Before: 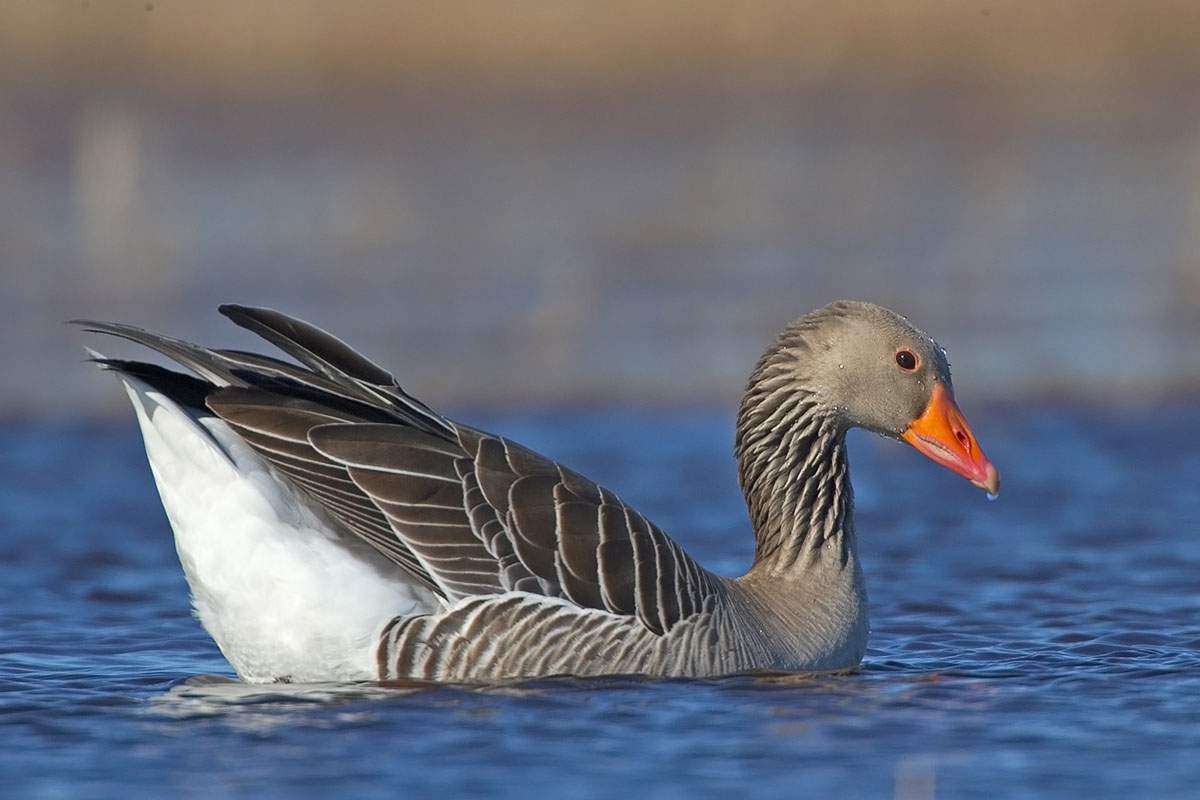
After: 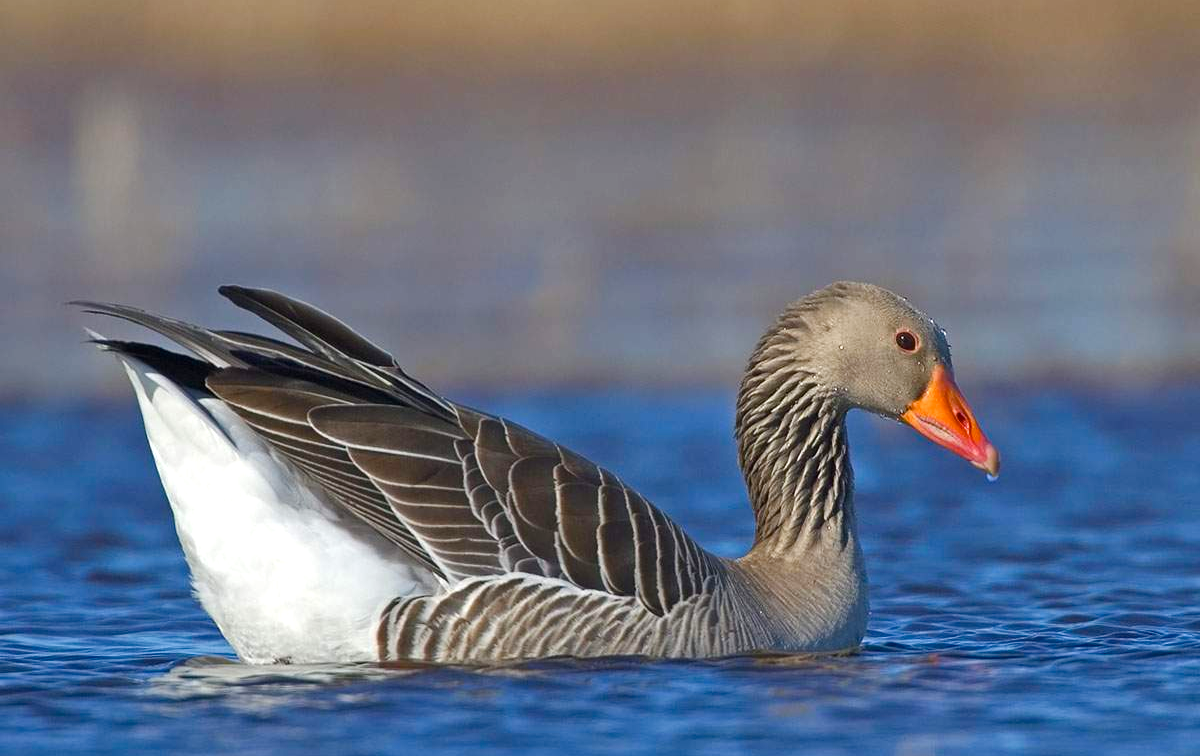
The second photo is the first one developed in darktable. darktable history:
color correction: highlights a* -0.137, highlights b* 0.137
crop and rotate: top 2.479%, bottom 3.018%
color balance rgb: linear chroma grading › shadows 32%, linear chroma grading › global chroma -2%, linear chroma grading › mid-tones 4%, perceptual saturation grading › global saturation -2%, perceptual saturation grading › highlights -8%, perceptual saturation grading › mid-tones 8%, perceptual saturation grading › shadows 4%, perceptual brilliance grading › highlights 8%, perceptual brilliance grading › mid-tones 4%, perceptual brilliance grading › shadows 2%, global vibrance 16%, saturation formula JzAzBz (2021)
